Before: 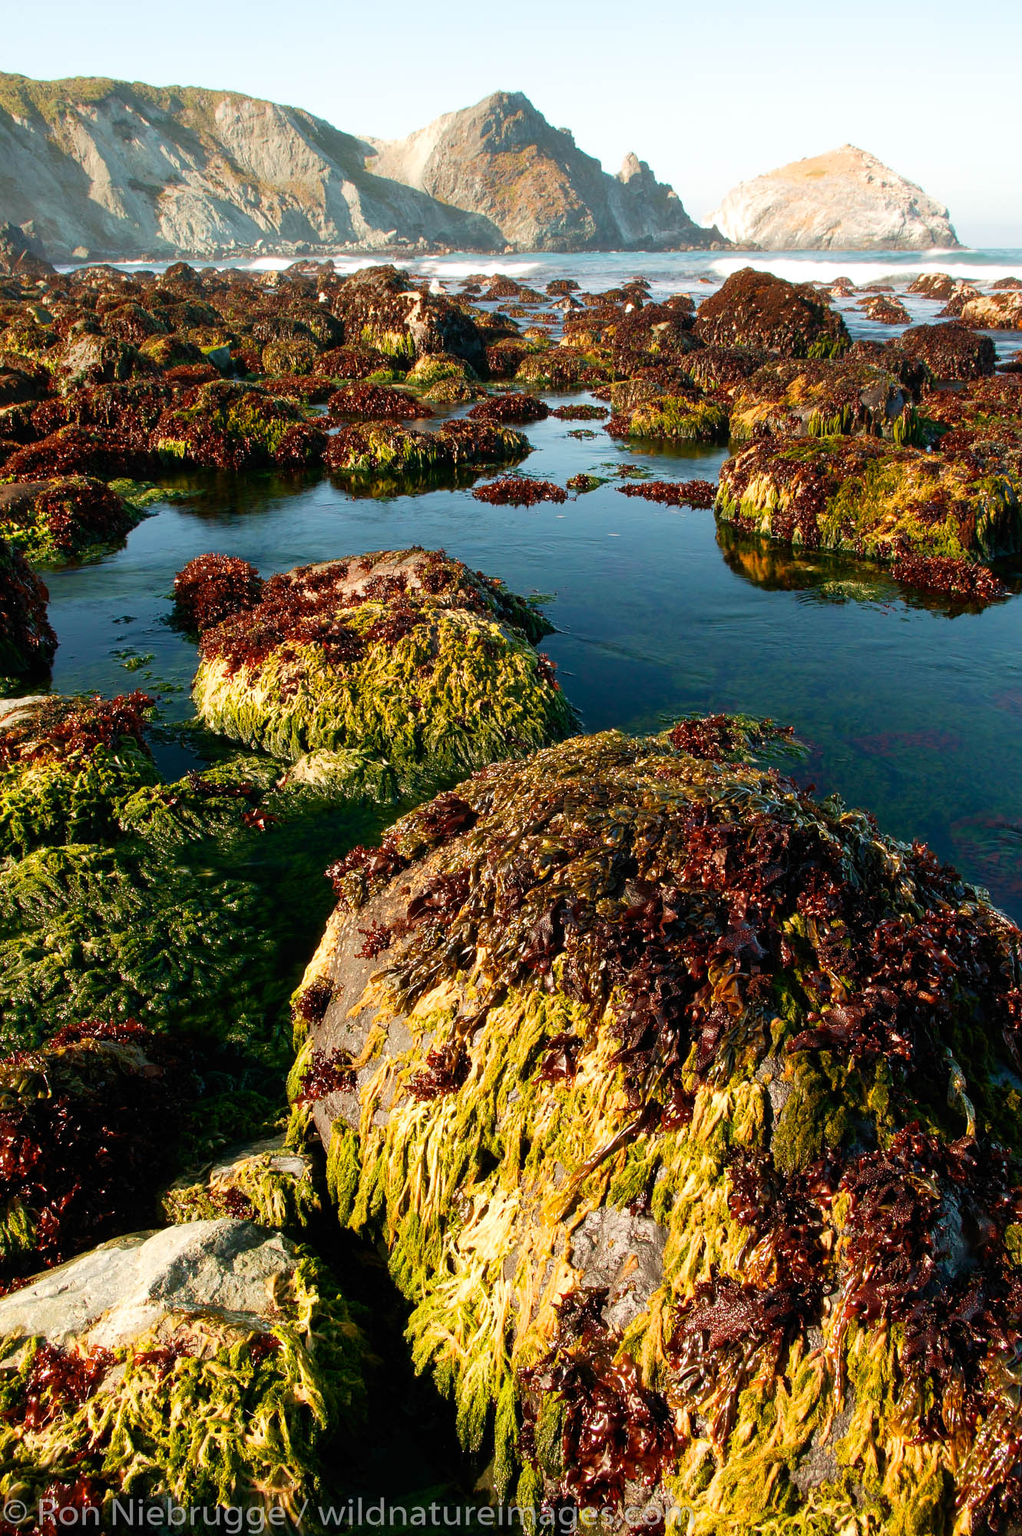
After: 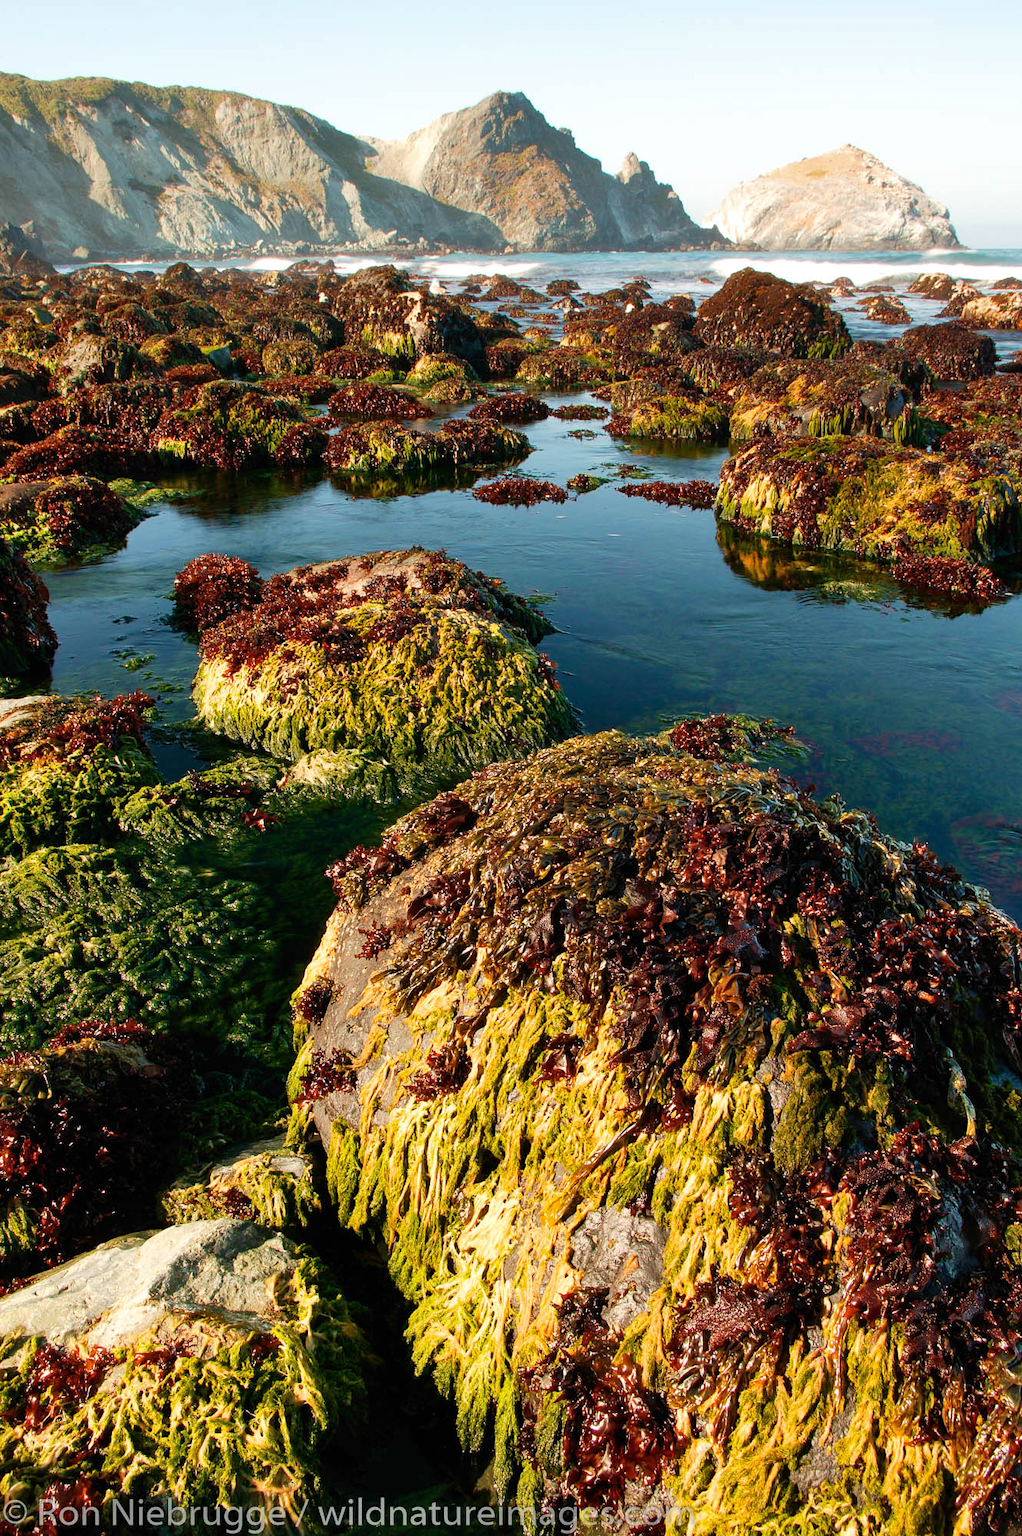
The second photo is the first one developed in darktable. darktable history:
shadows and highlights: shadows 37.06, highlights -28.2, soften with gaussian
